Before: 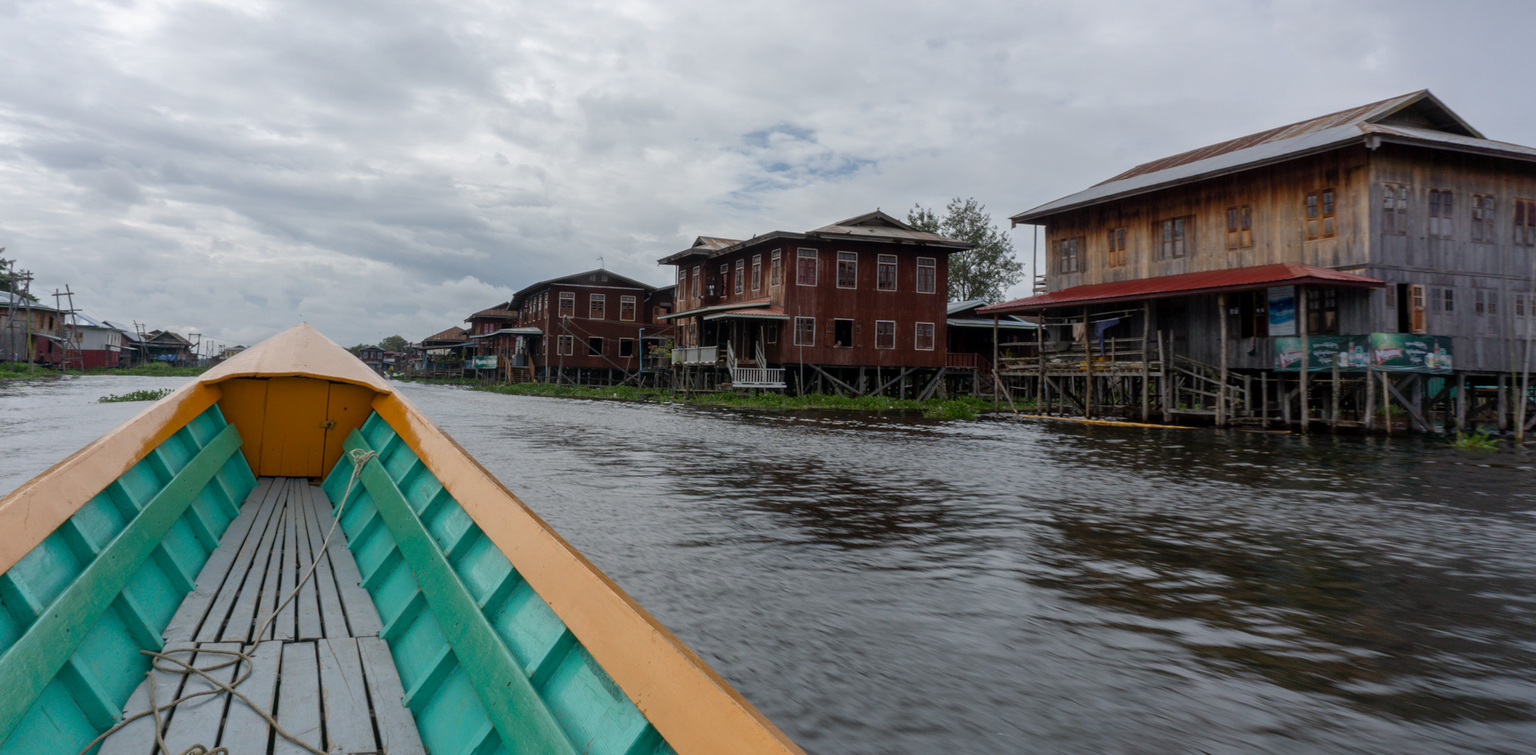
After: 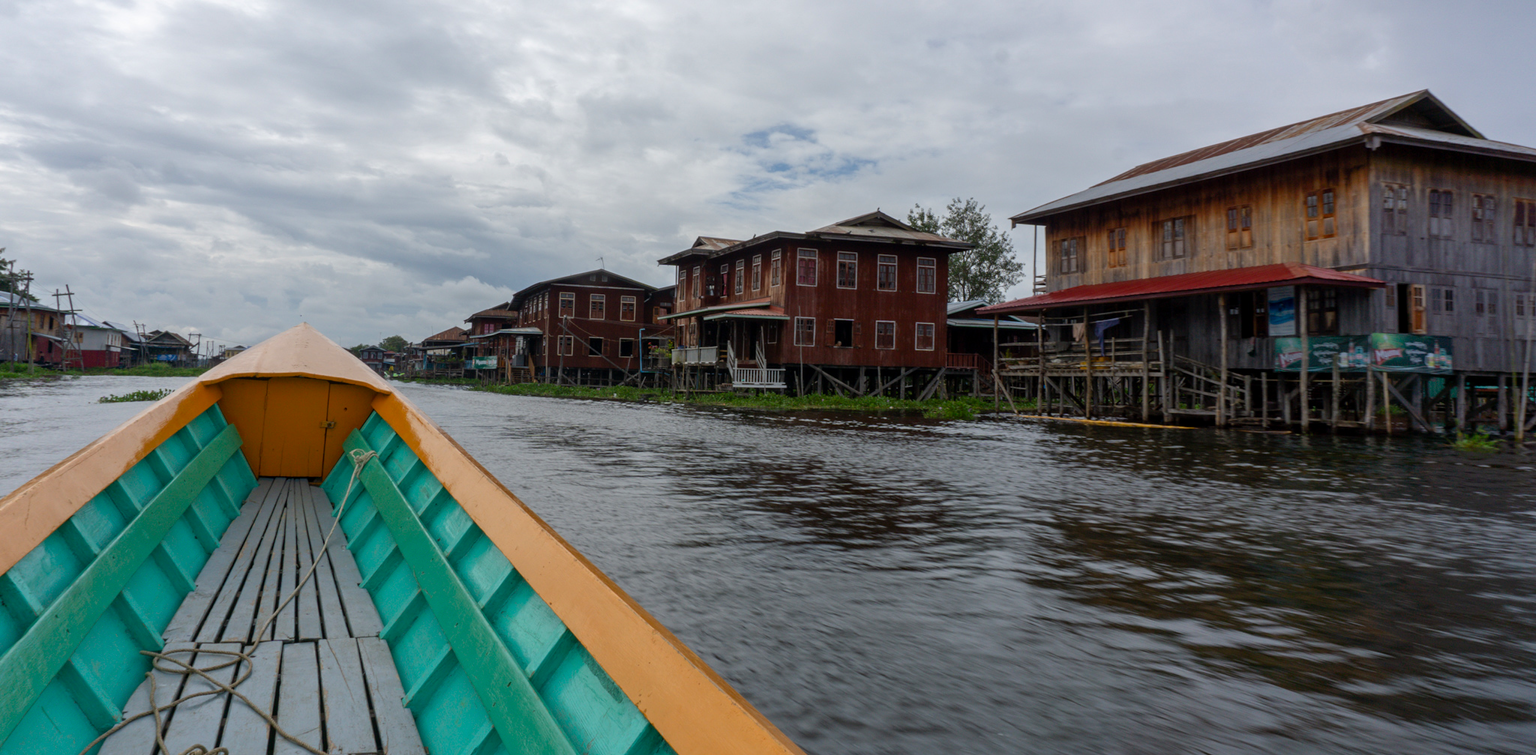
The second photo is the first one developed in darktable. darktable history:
contrast brightness saturation: saturation 0.13
haze removal: on, module defaults
